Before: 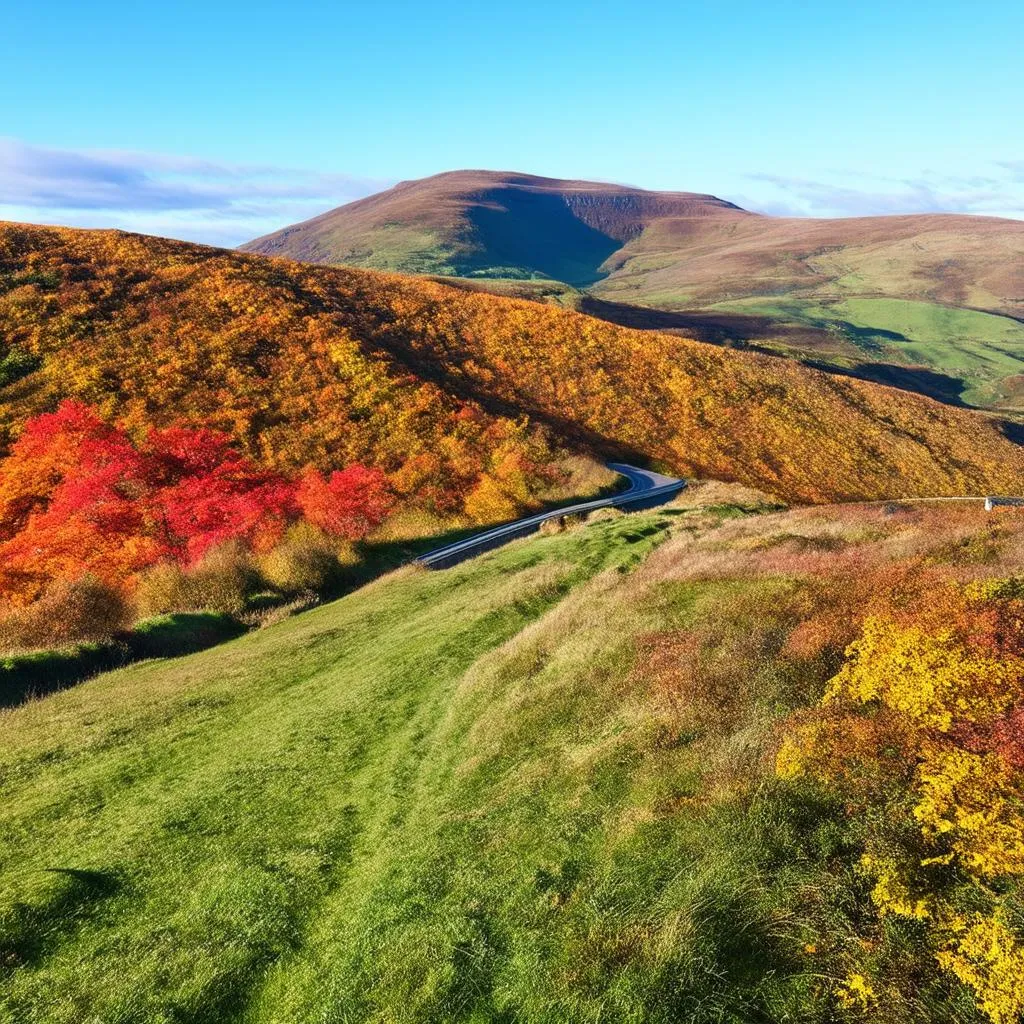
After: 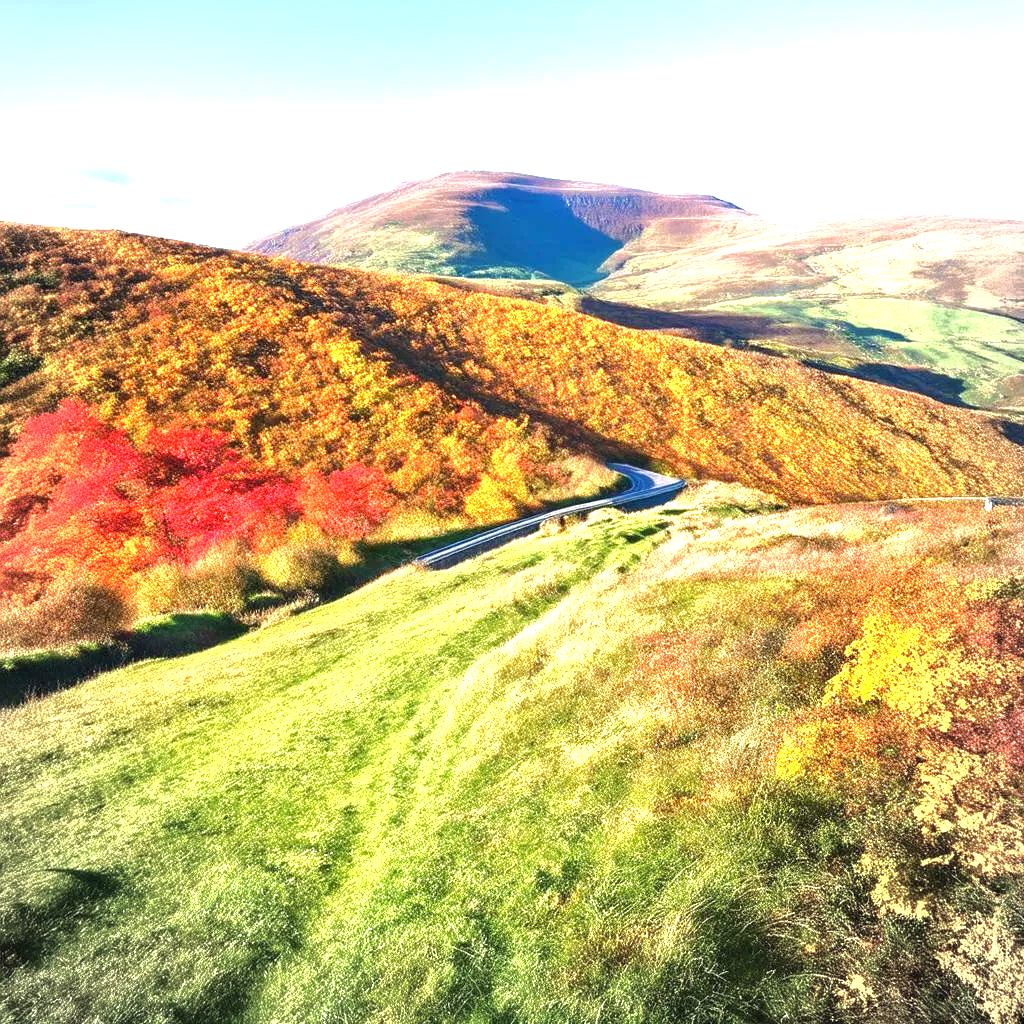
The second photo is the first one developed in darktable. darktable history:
tone curve: curves: ch0 [(0, 0) (0.003, 0.003) (0.011, 0.011) (0.025, 0.025) (0.044, 0.044) (0.069, 0.068) (0.1, 0.098) (0.136, 0.134) (0.177, 0.175) (0.224, 0.221) (0.277, 0.273) (0.335, 0.33) (0.399, 0.393) (0.468, 0.461) (0.543, 0.534) (0.623, 0.614) (0.709, 0.69) (0.801, 0.752) (0.898, 0.835) (1, 1)], color space Lab, linked channels, preserve colors none
vignetting: on, module defaults
exposure: black level correction 0, exposure 1.672 EV, compensate highlight preservation false
